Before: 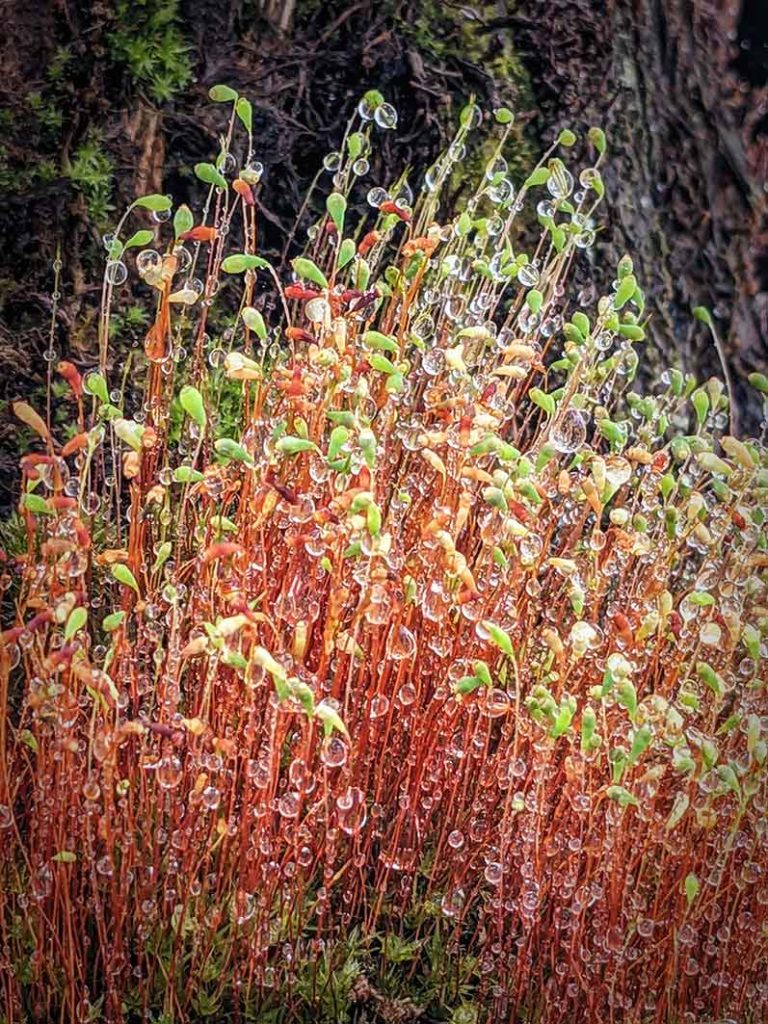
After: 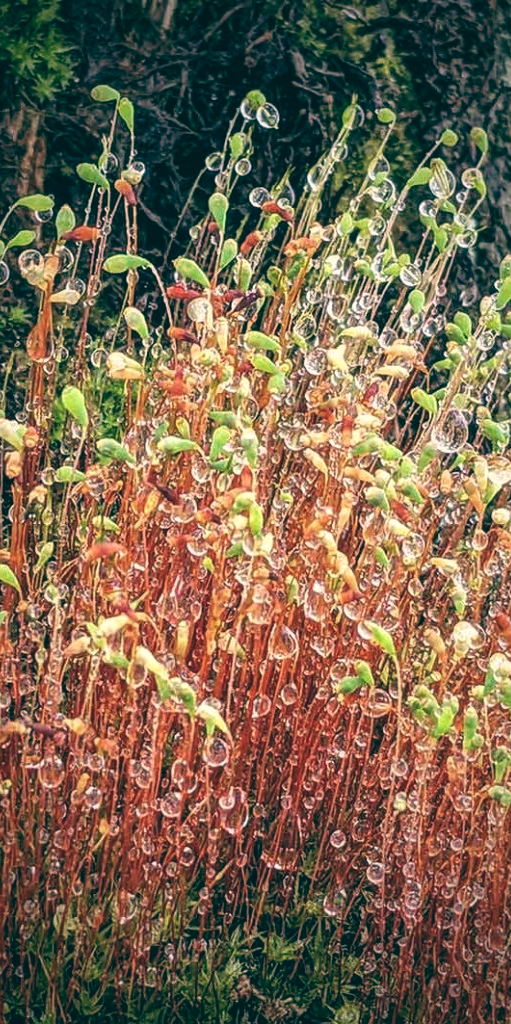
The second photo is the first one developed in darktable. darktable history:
color balance: lift [1.005, 0.99, 1.007, 1.01], gamma [1, 0.979, 1.011, 1.021], gain [0.923, 1.098, 1.025, 0.902], input saturation 90.45%, contrast 7.73%, output saturation 105.91%
crop: left 15.419%, right 17.914%
contrast brightness saturation: saturation -0.05
